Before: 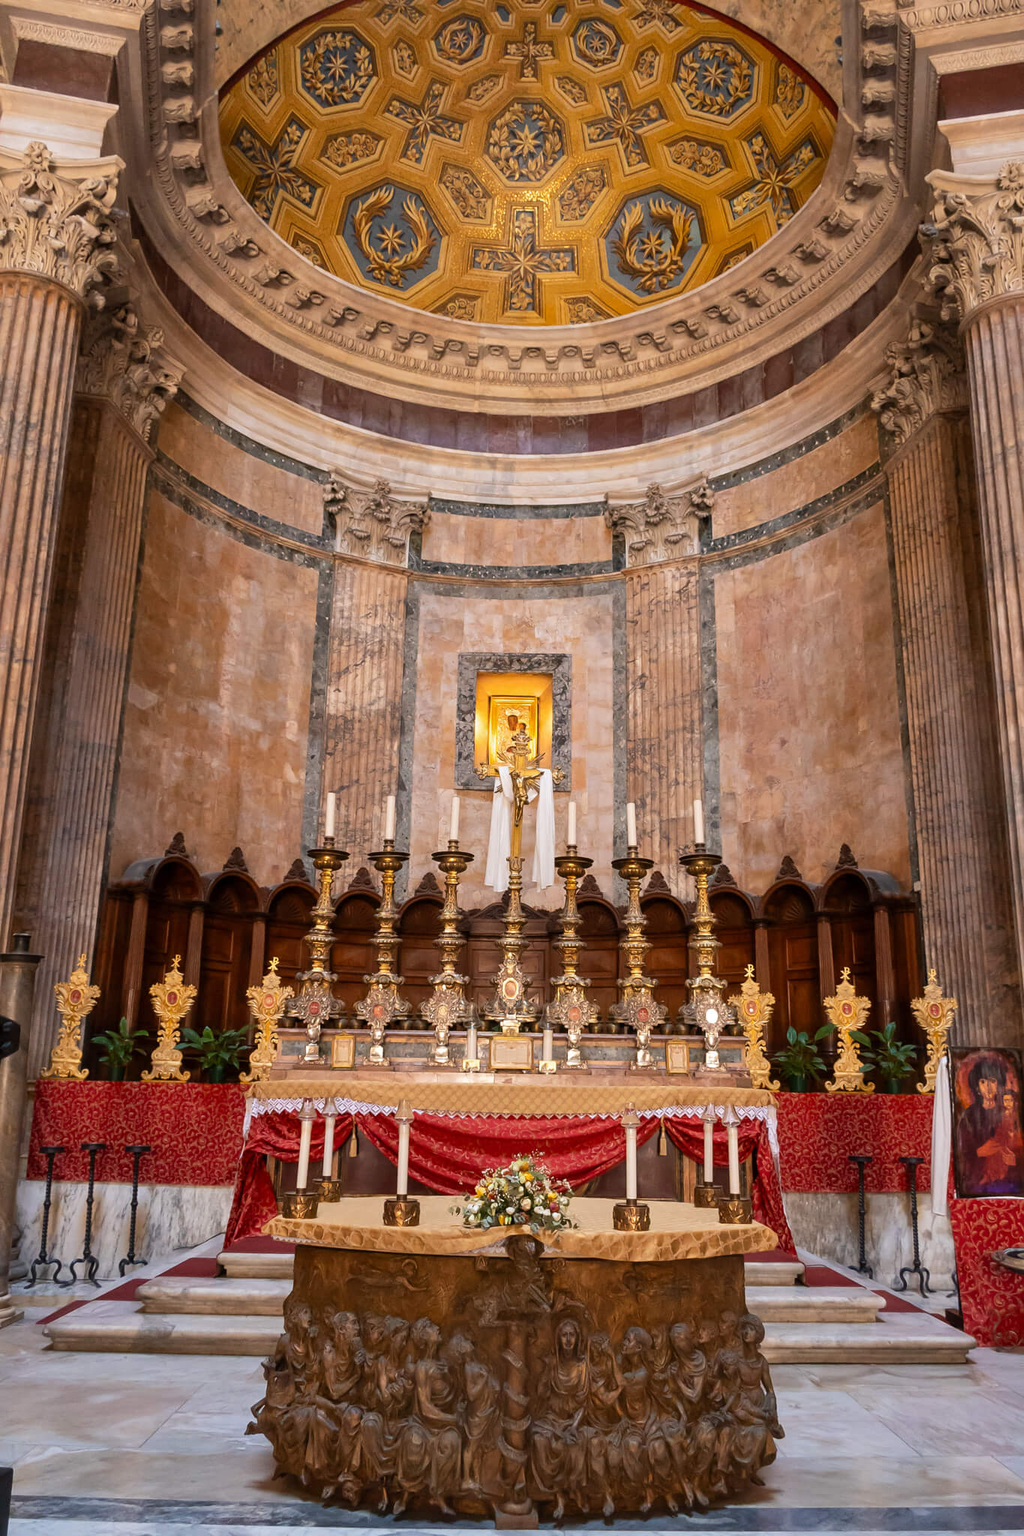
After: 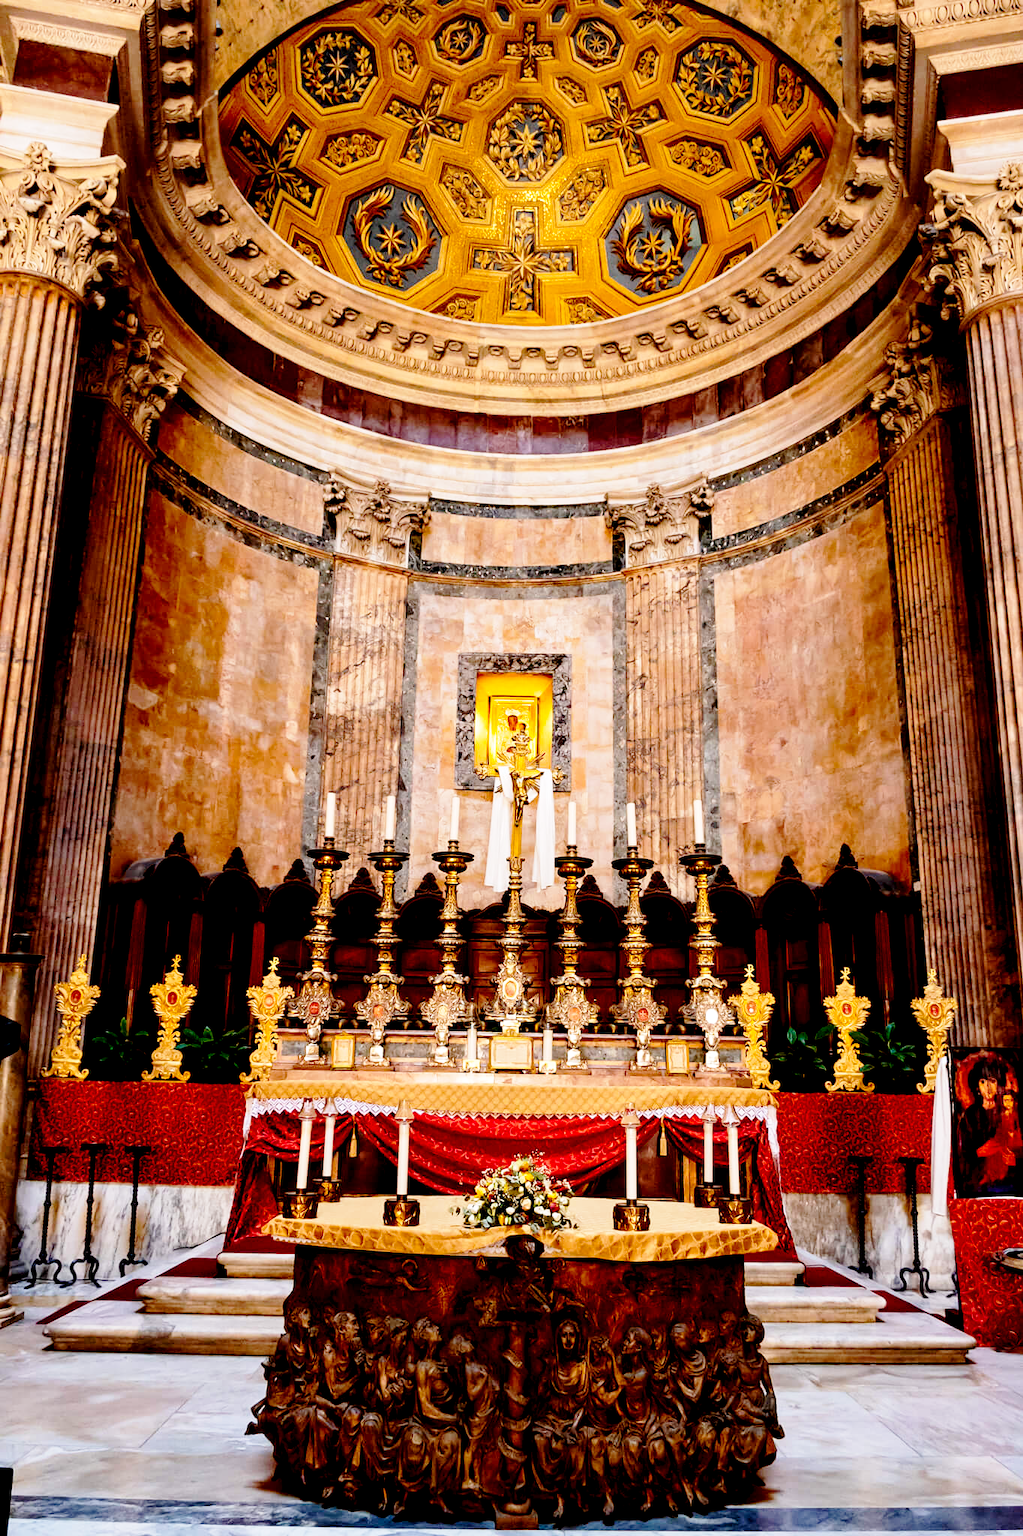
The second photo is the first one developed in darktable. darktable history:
exposure: black level correction 0.047, exposure 0.013 EV, compensate highlight preservation false
color balance rgb: linear chroma grading › shadows -6.873%, linear chroma grading › highlights -6.457%, linear chroma grading › global chroma -10.212%, linear chroma grading › mid-tones -7.873%, perceptual saturation grading › global saturation 25.328%, perceptual brilliance grading › highlights 2.665%
base curve: curves: ch0 [(0, 0) (0.028, 0.03) (0.121, 0.232) (0.46, 0.748) (0.859, 0.968) (1, 1)], preserve colors none
